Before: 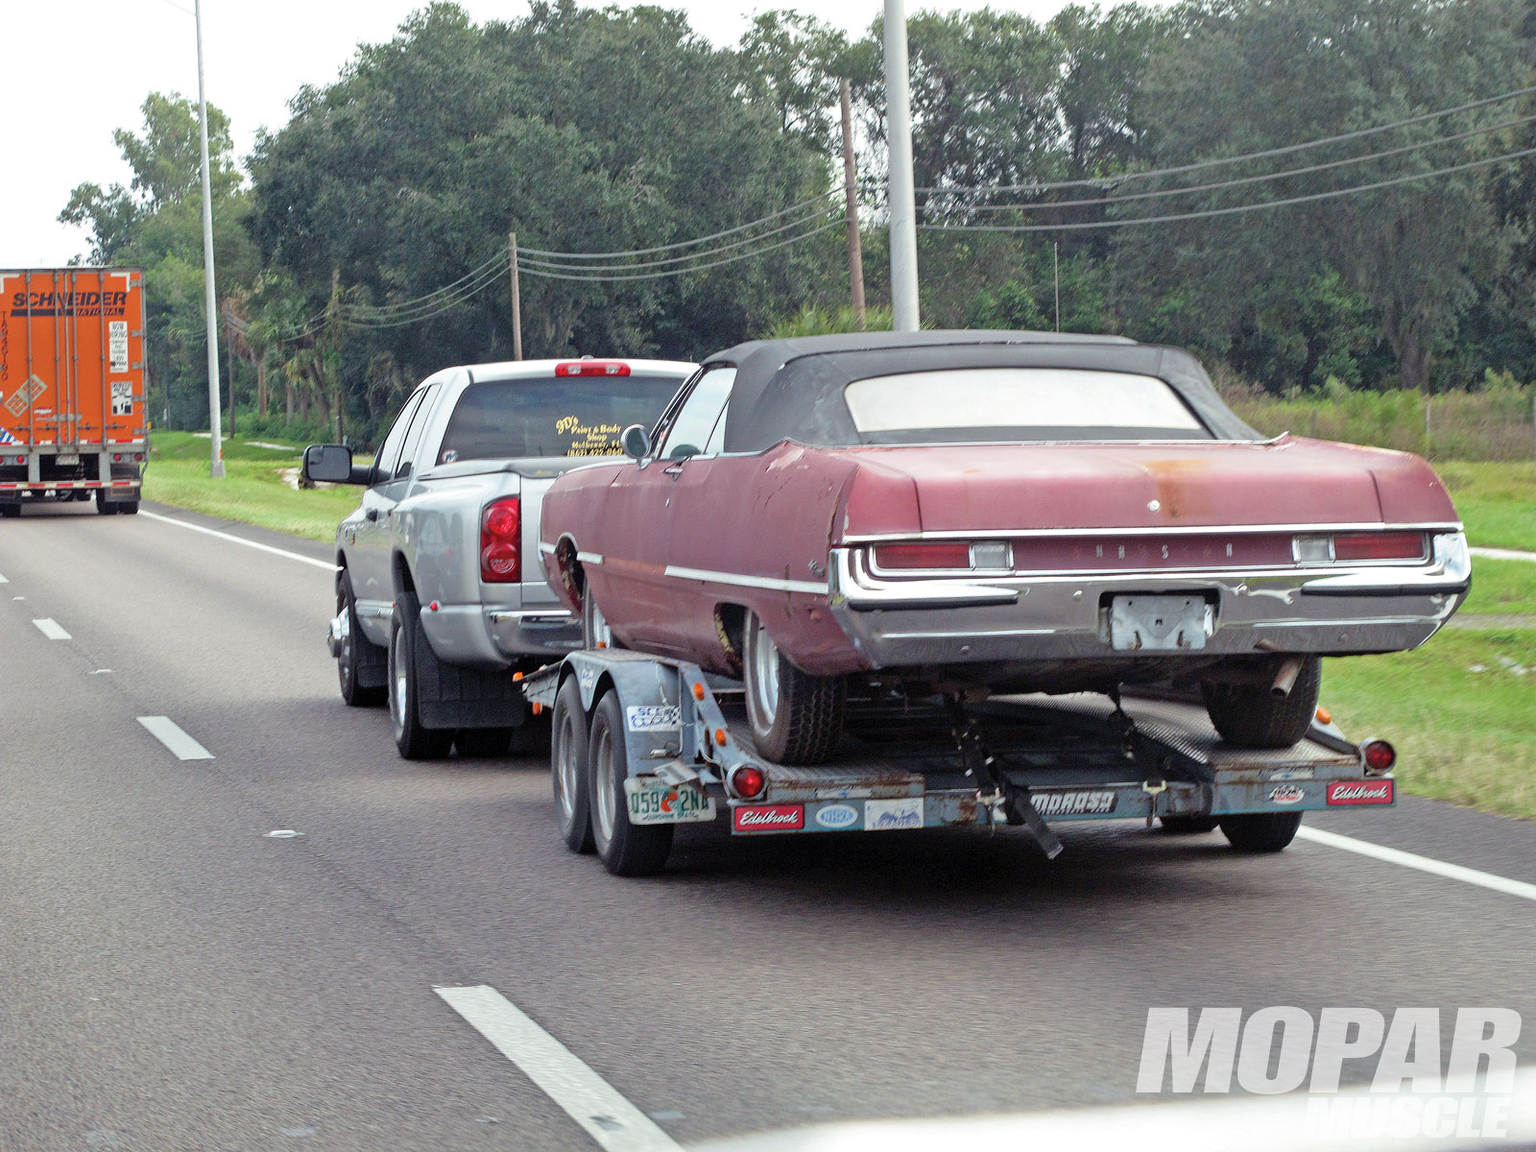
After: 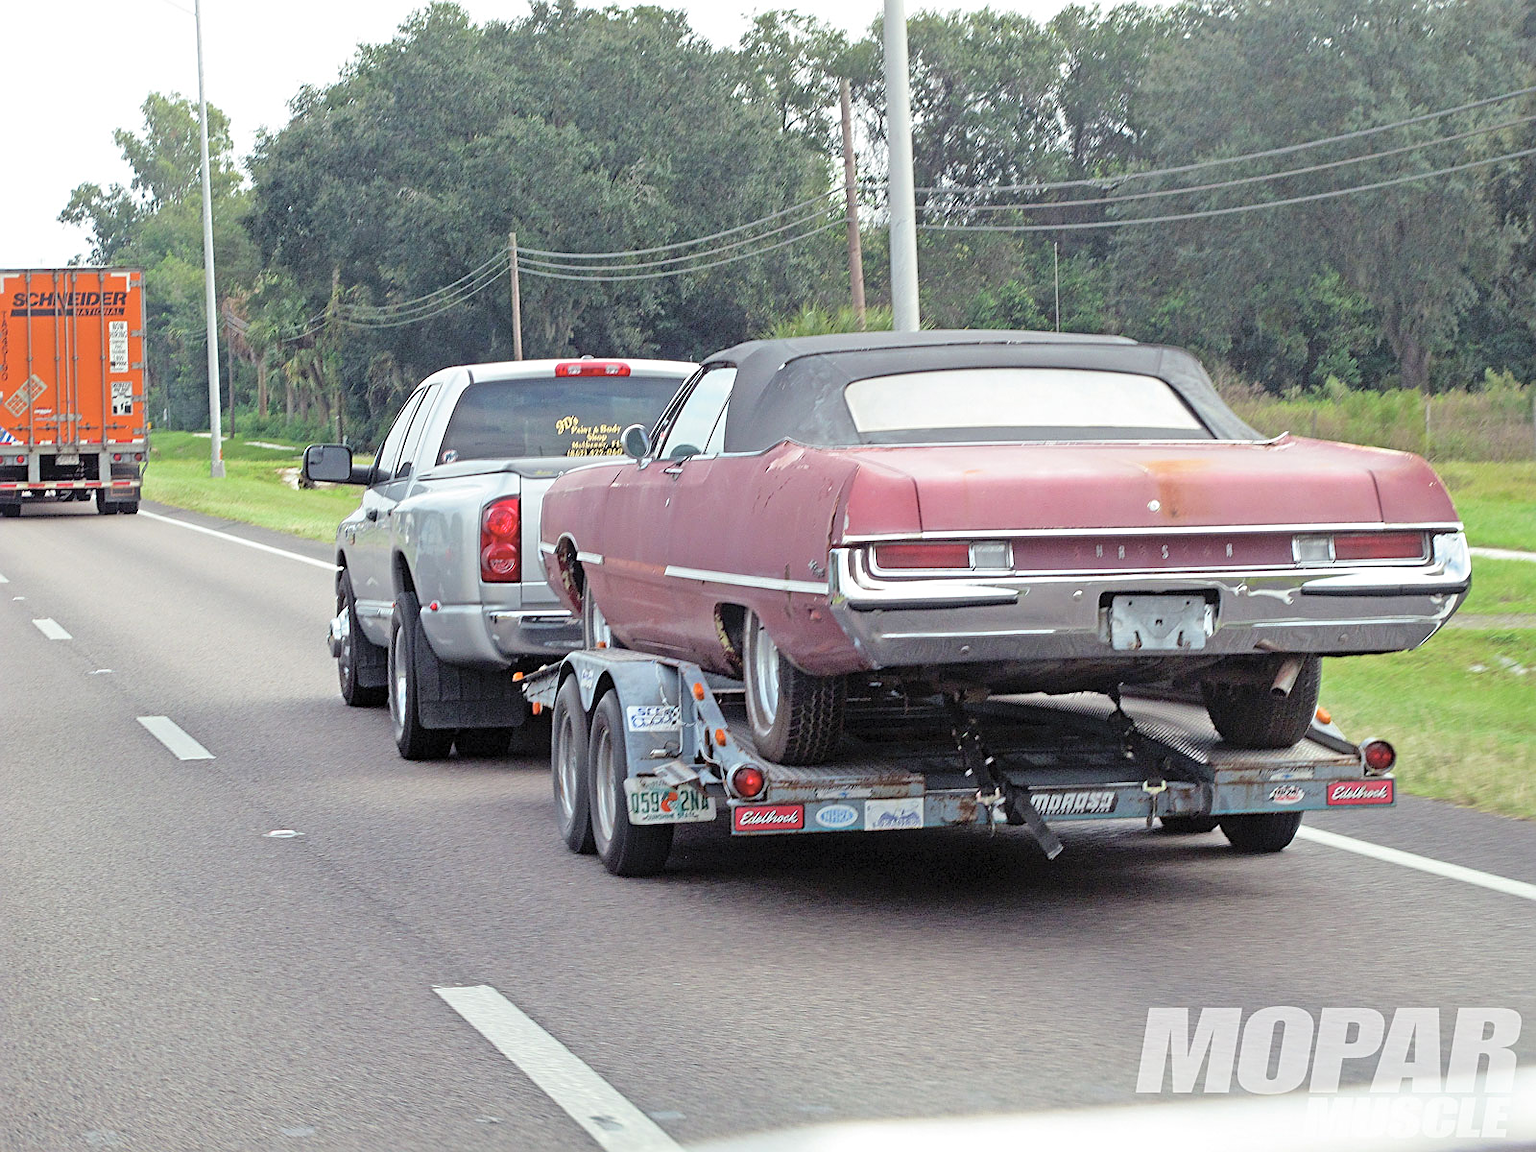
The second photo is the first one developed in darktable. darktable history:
sharpen: on, module defaults
contrast brightness saturation: brightness 0.14
